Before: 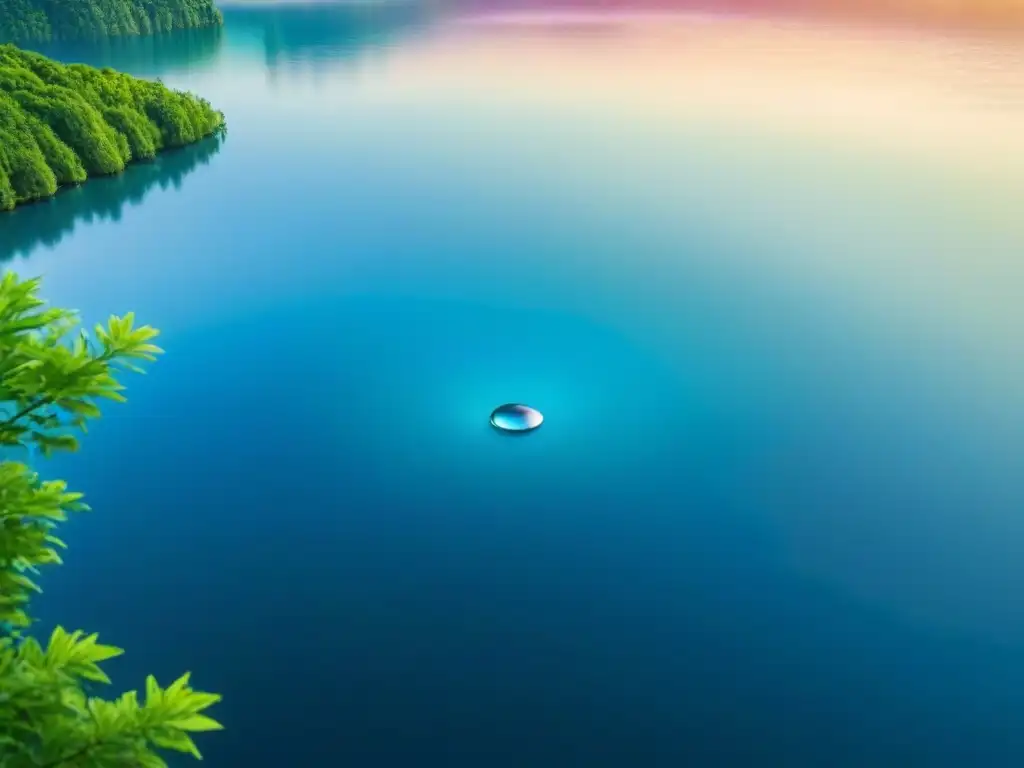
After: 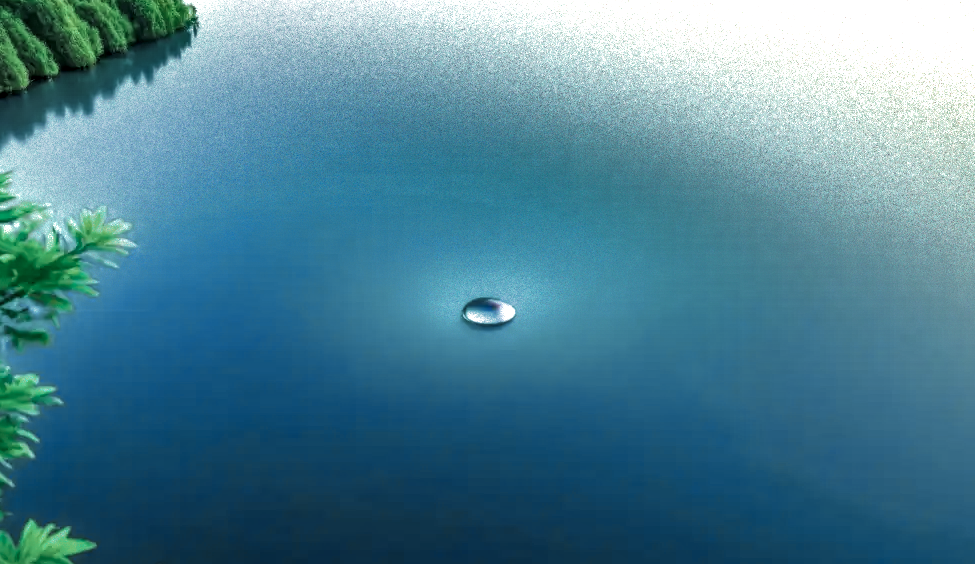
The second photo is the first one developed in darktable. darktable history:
local contrast: detail 130%
crop and rotate: left 2.828%, top 13.888%, right 1.931%, bottom 12.668%
filmic rgb: black relative exposure -8.24 EV, white relative exposure 2.2 EV, target white luminance 99.909%, hardness 7.11, latitude 75.68%, contrast 1.315, highlights saturation mix -1.75%, shadows ↔ highlights balance 29.66%, color science v6 (2022), enable highlight reconstruction true
shadows and highlights: shadows 30.69, highlights -62.55, soften with gaussian
color zones: curves: ch0 [(0, 0.5) (0.125, 0.4) (0.25, 0.5) (0.375, 0.4) (0.5, 0.4) (0.625, 0.35) (0.75, 0.35) (0.875, 0.5)]; ch1 [(0, 0.35) (0.125, 0.45) (0.25, 0.35) (0.375, 0.35) (0.5, 0.35) (0.625, 0.35) (0.75, 0.45) (0.875, 0.35)]; ch2 [(0, 0.6) (0.125, 0.5) (0.25, 0.5) (0.375, 0.6) (0.5, 0.6) (0.625, 0.5) (0.75, 0.5) (0.875, 0.5)]
exposure: exposure 0.169 EV, compensate exposure bias true, compensate highlight preservation false
